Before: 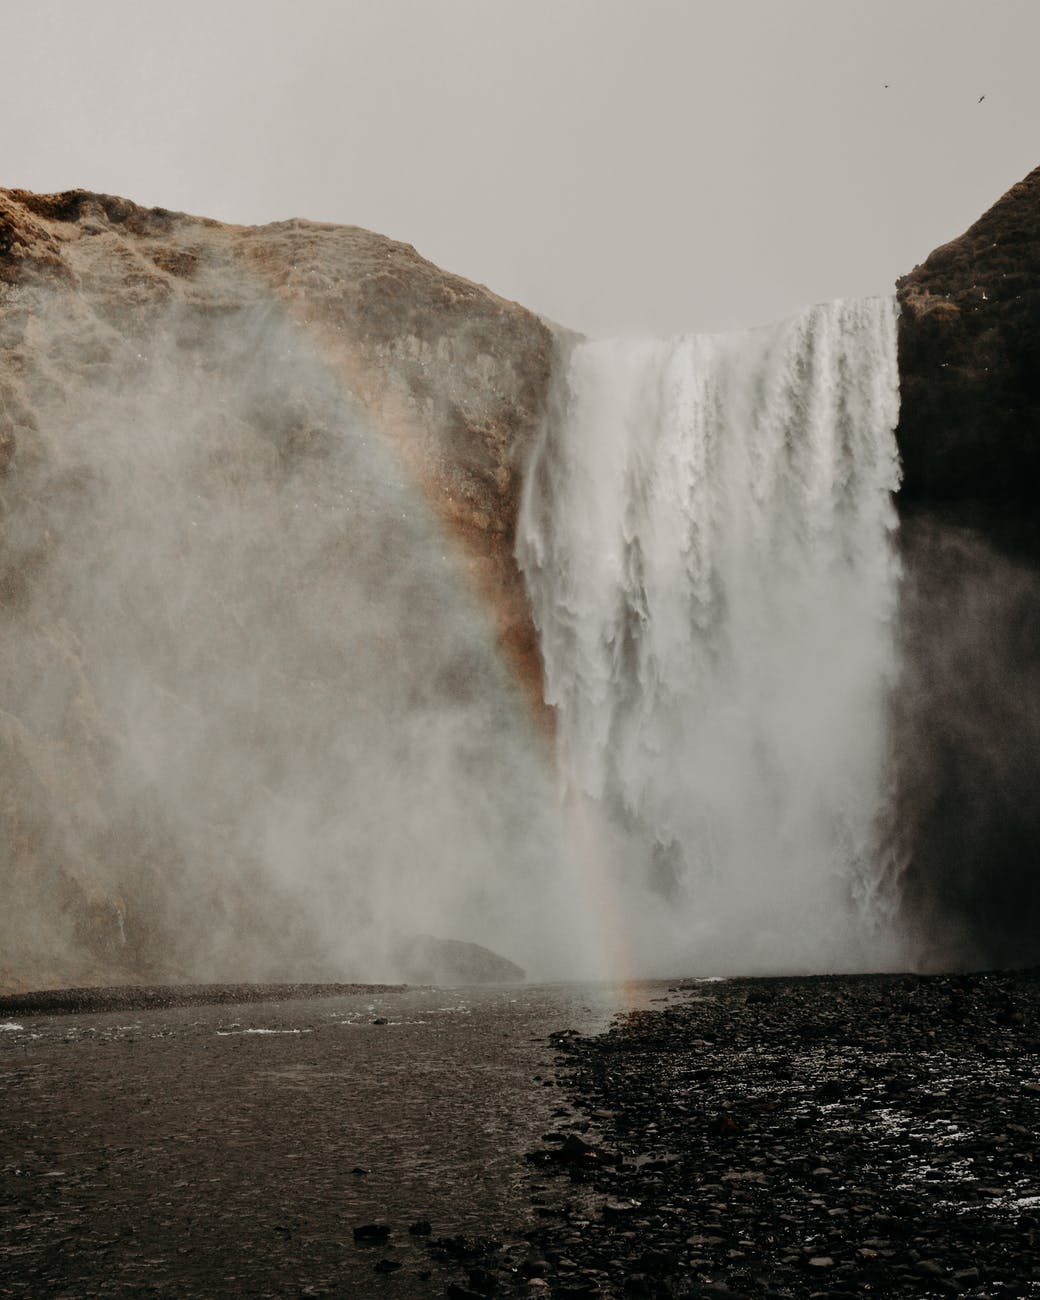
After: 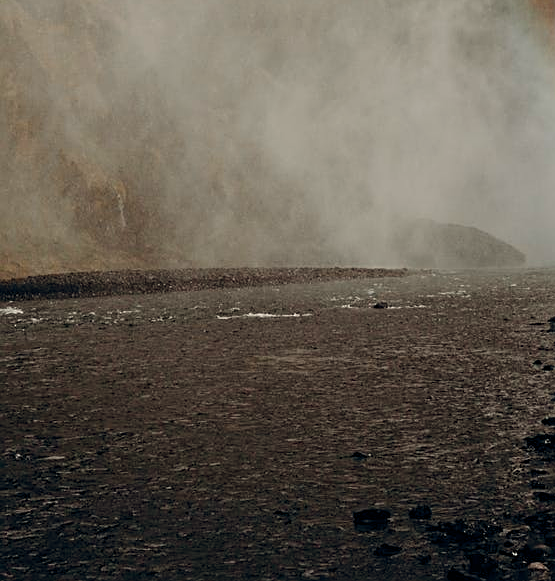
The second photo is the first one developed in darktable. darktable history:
sharpen: on, module defaults
exposure: compensate highlight preservation false
tone equalizer: on, module defaults
color balance rgb: global offset › chroma 0.059%, global offset › hue 254.15°, perceptual saturation grading › global saturation 25.696%, global vibrance 29.962%
crop and rotate: top 55.144%, right 46.626%, bottom 0.156%
